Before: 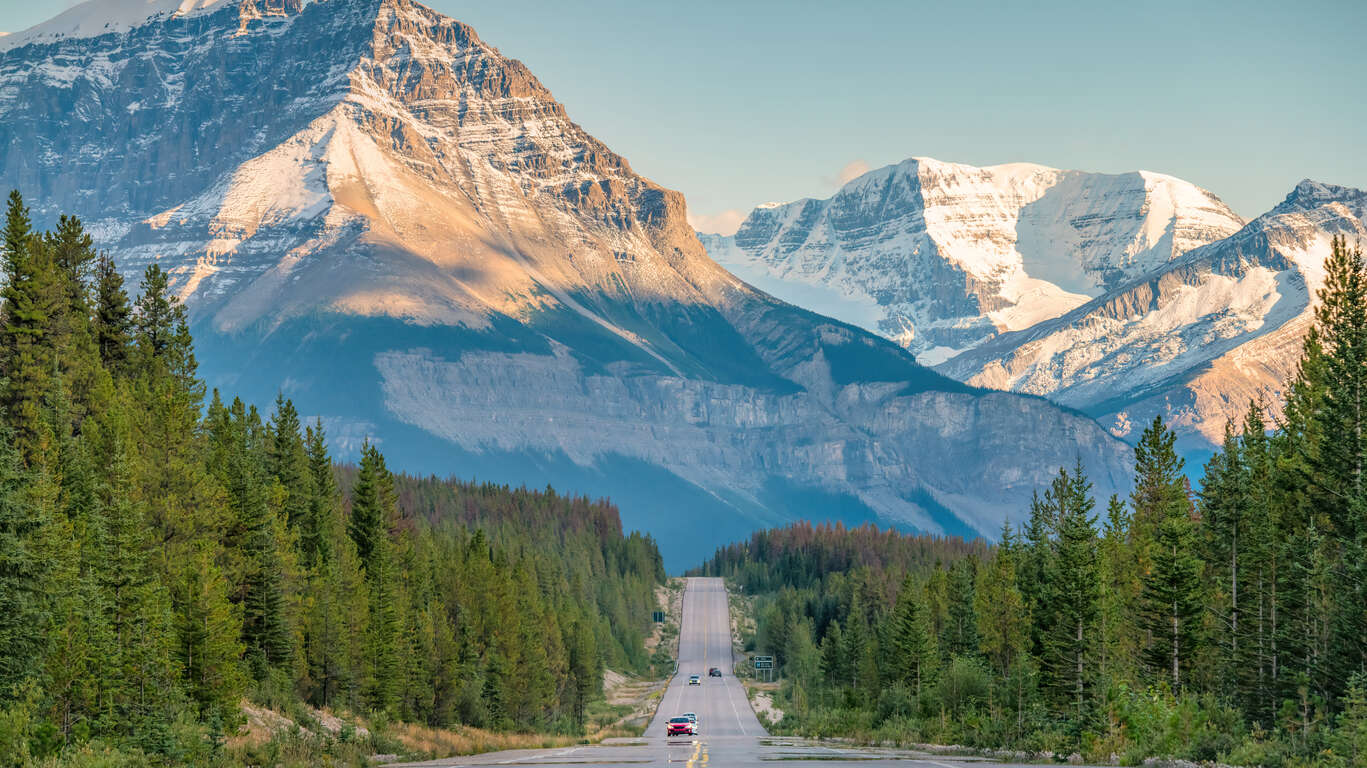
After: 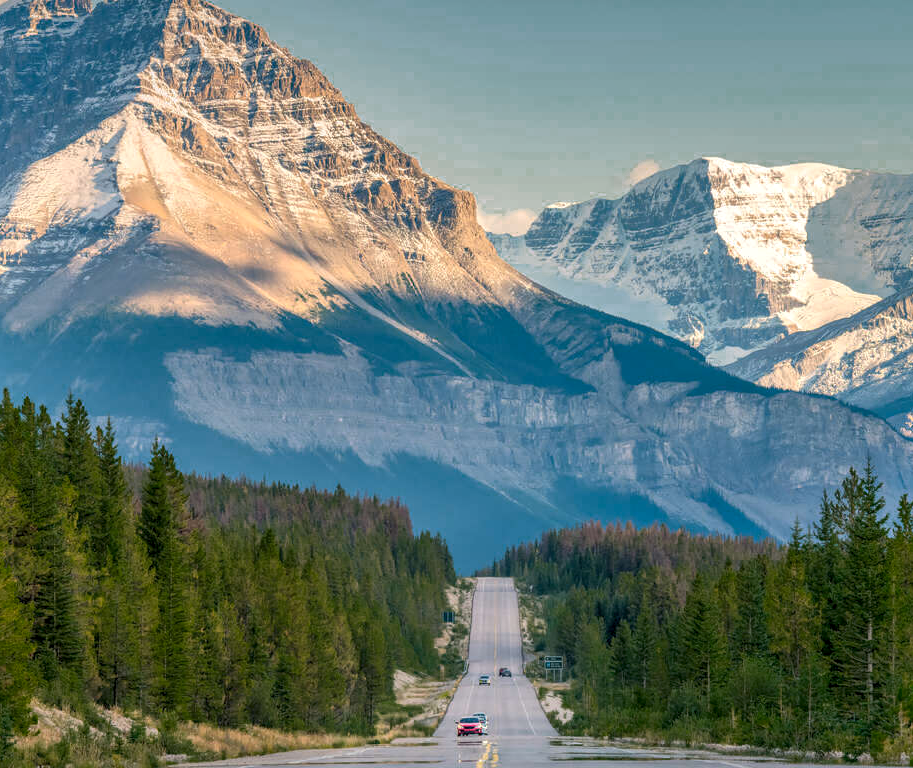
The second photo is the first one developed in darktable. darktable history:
color zones: curves: ch0 [(0.25, 0.5) (0.347, 0.092) (0.75, 0.5)]; ch1 [(0.25, 0.5) (0.33, 0.51) (0.75, 0.5)]
local contrast: on, module defaults
crop: left 15.387%, right 17.78%
shadows and highlights: on, module defaults
